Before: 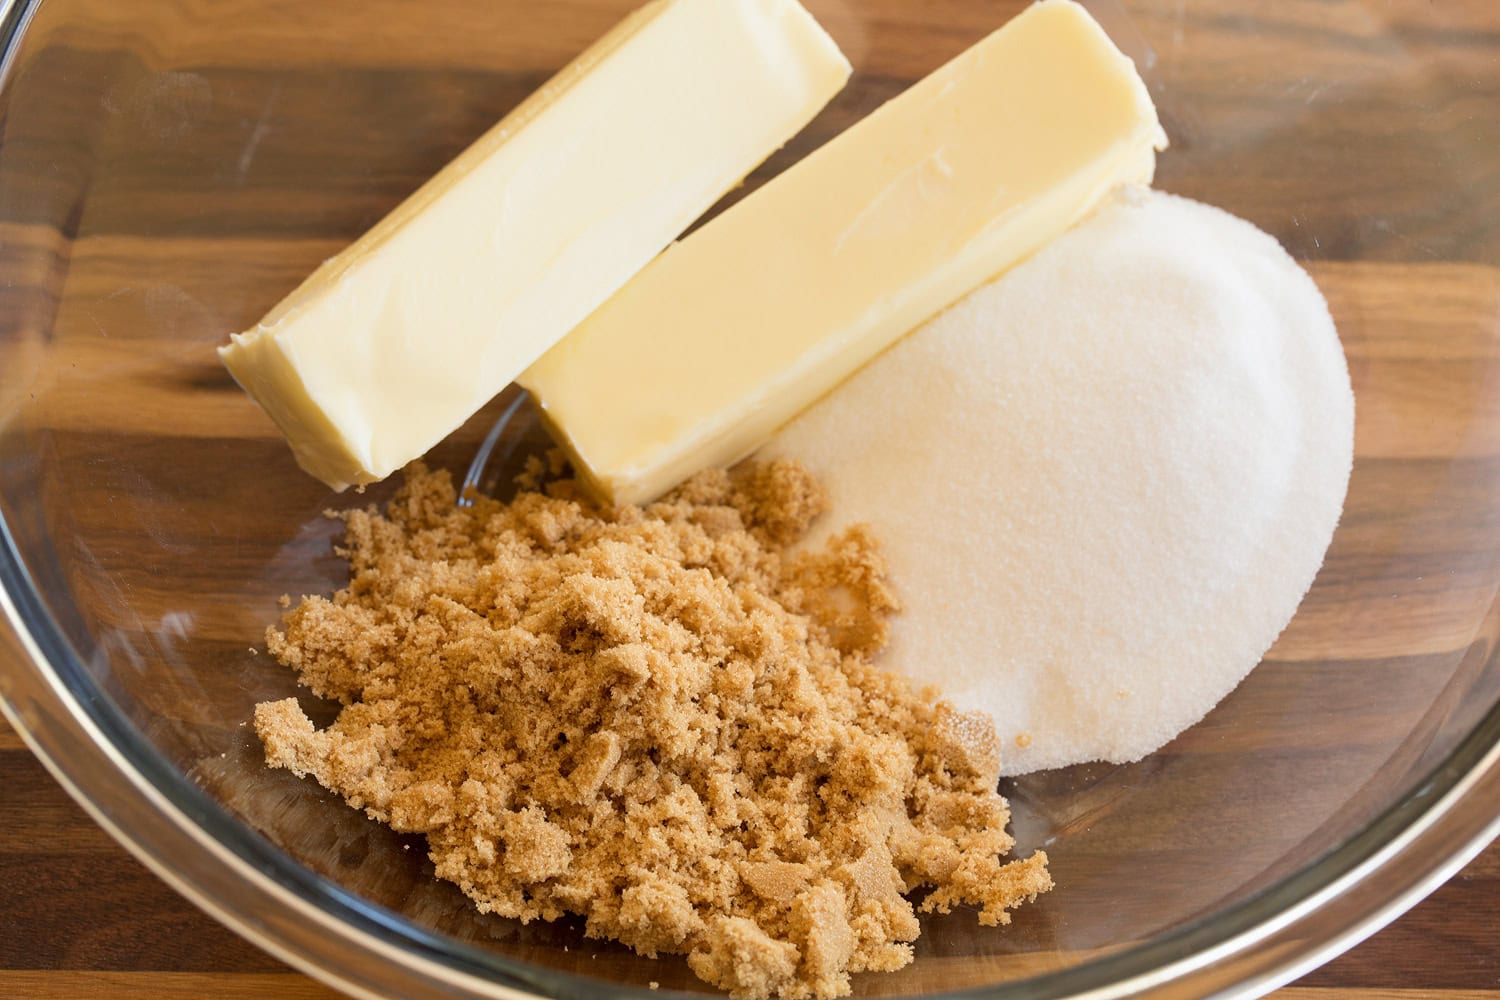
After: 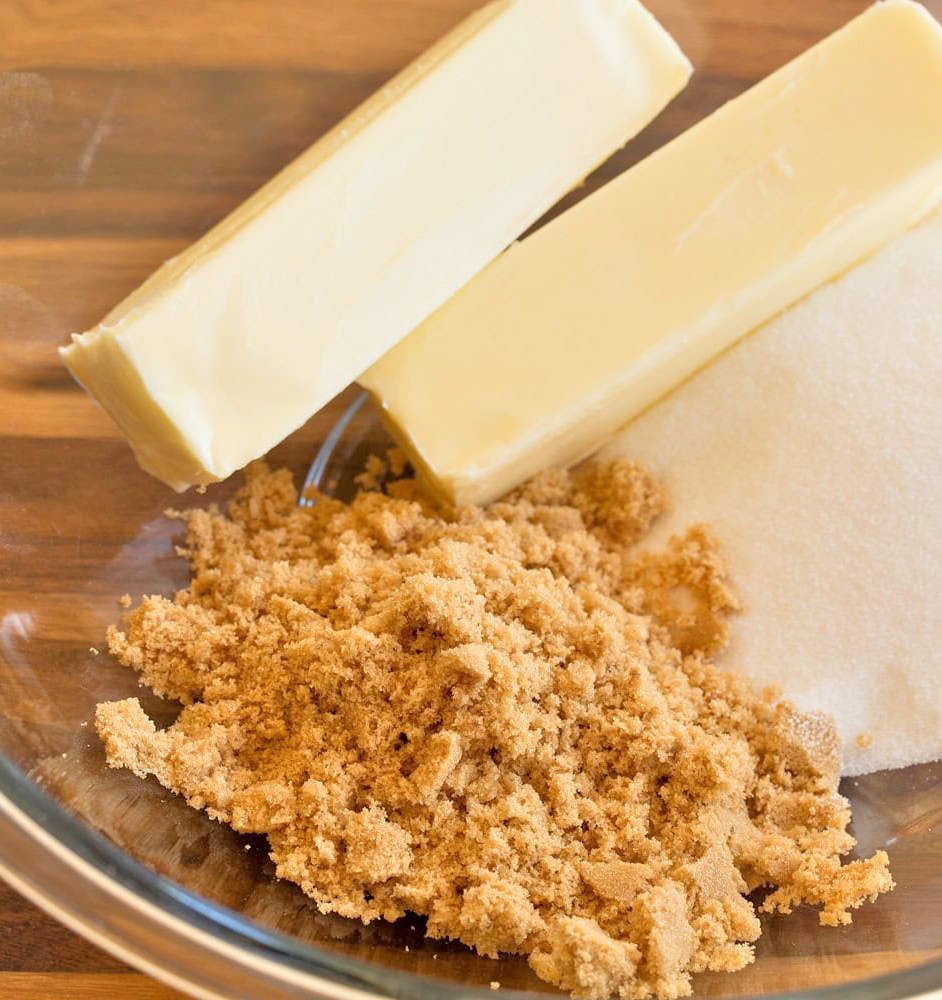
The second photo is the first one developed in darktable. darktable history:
crop: left 10.644%, right 26.528%
tone equalizer: -7 EV 0.15 EV, -6 EV 0.6 EV, -5 EV 1.15 EV, -4 EV 1.33 EV, -3 EV 1.15 EV, -2 EV 0.6 EV, -1 EV 0.15 EV, mask exposure compensation -0.5 EV
